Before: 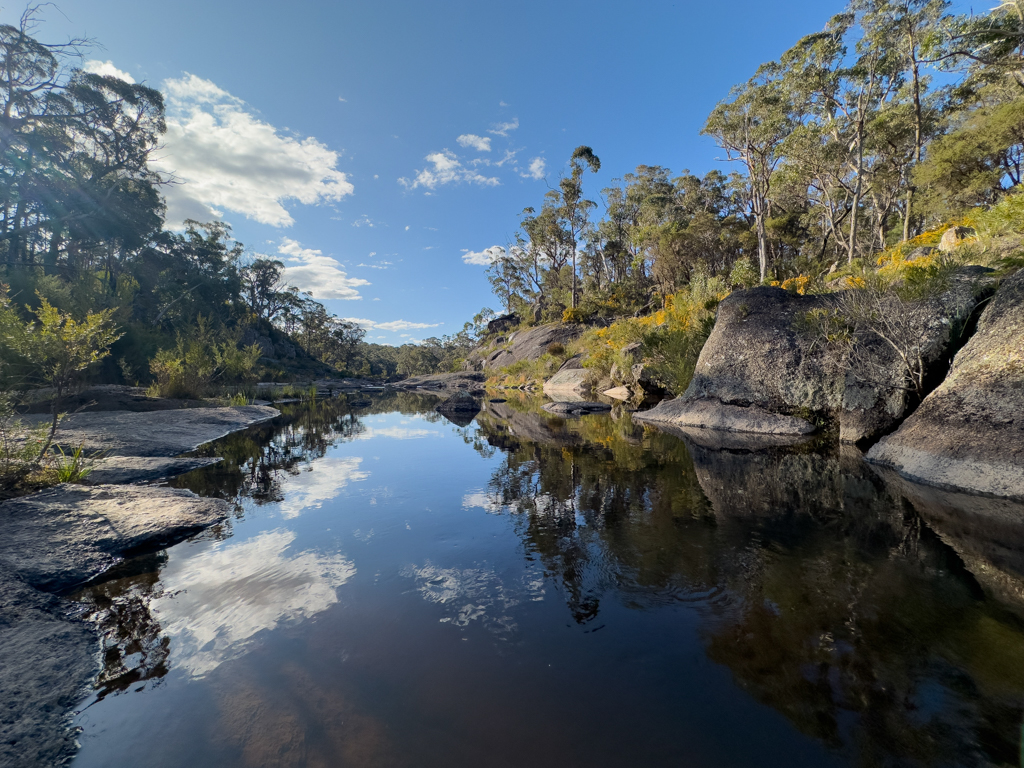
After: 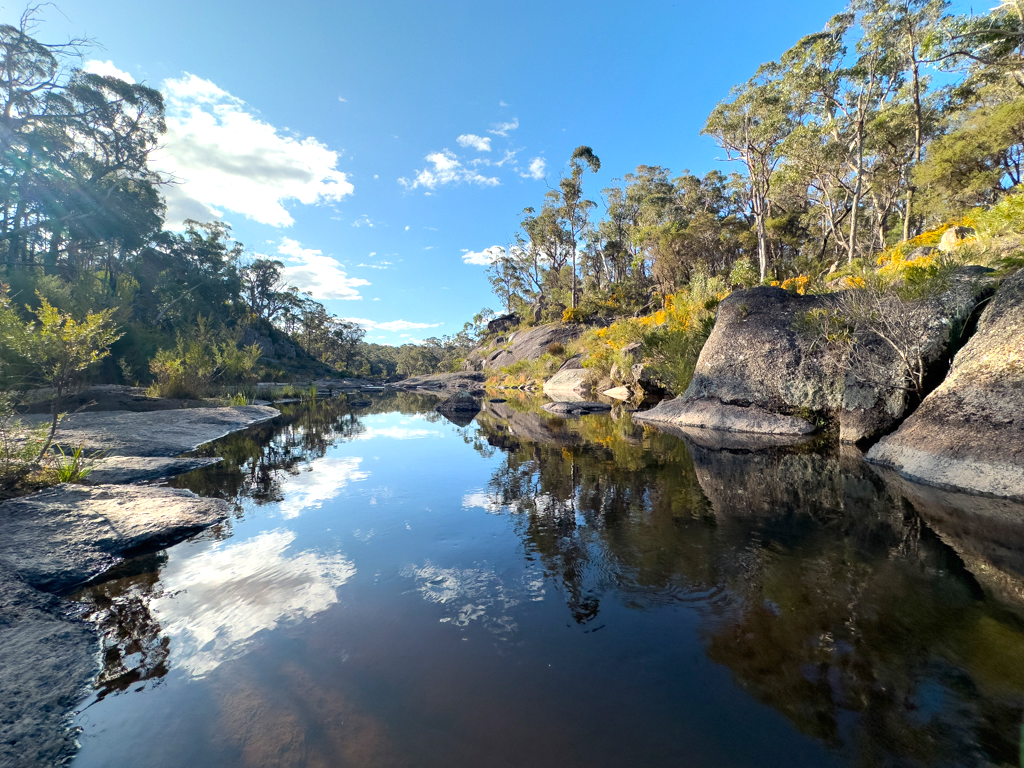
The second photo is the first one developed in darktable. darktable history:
color calibration: output R [0.946, 0.065, -0.013, 0], output G [-0.246, 1.264, -0.017, 0], output B [0.046, -0.098, 1.05, 0], illuminant custom, x 0.344, y 0.359, temperature 5045.54 K
exposure: black level correction 0, exposure 0.7 EV, compensate exposure bias true, compensate highlight preservation false
